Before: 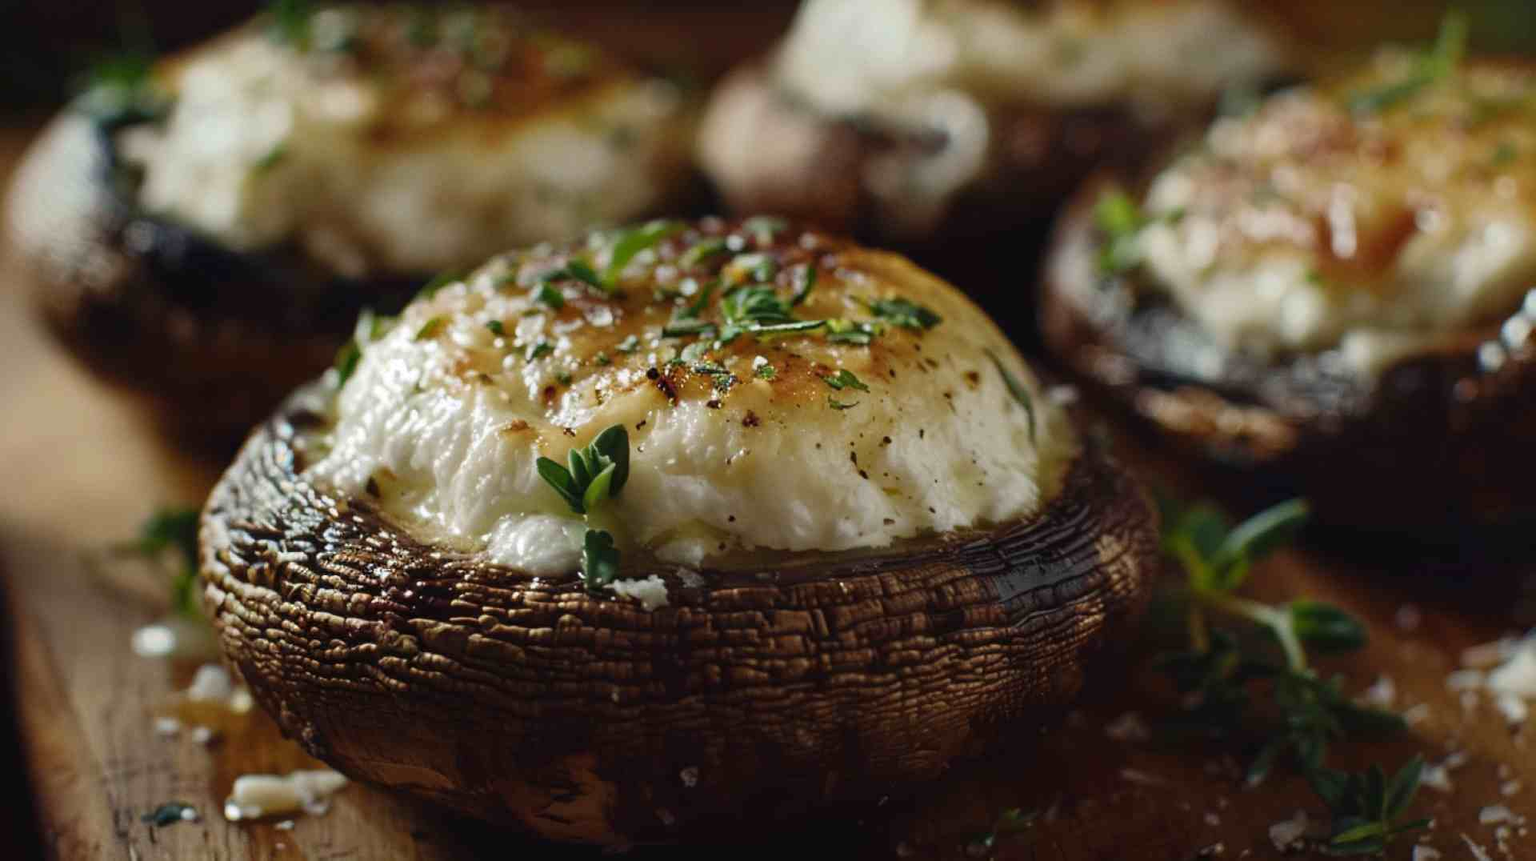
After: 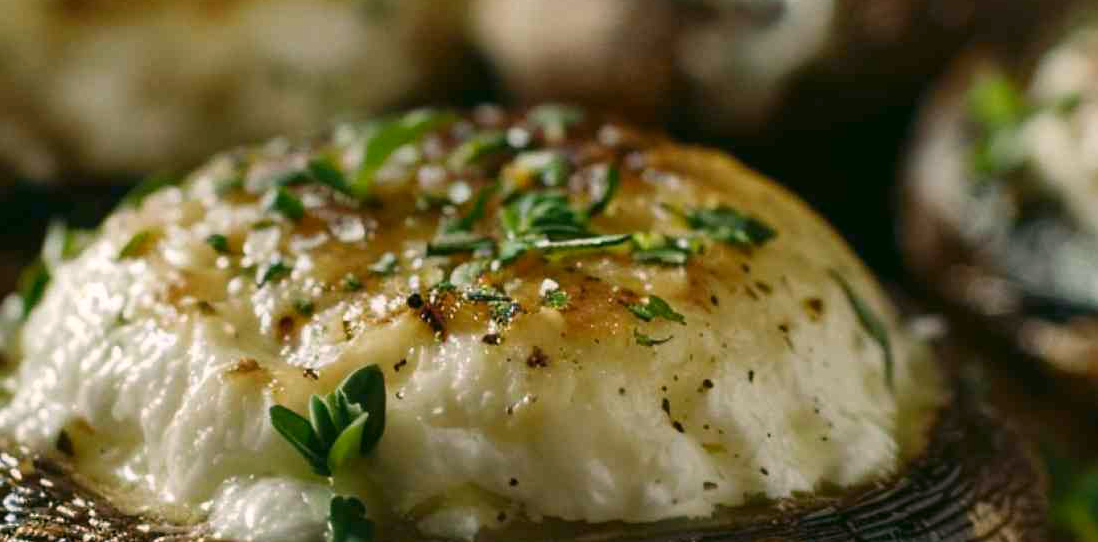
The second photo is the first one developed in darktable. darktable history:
crop: left 20.932%, top 15.471%, right 21.848%, bottom 34.081%
color correction: highlights a* 4.02, highlights b* 4.98, shadows a* -7.55, shadows b* 4.98
